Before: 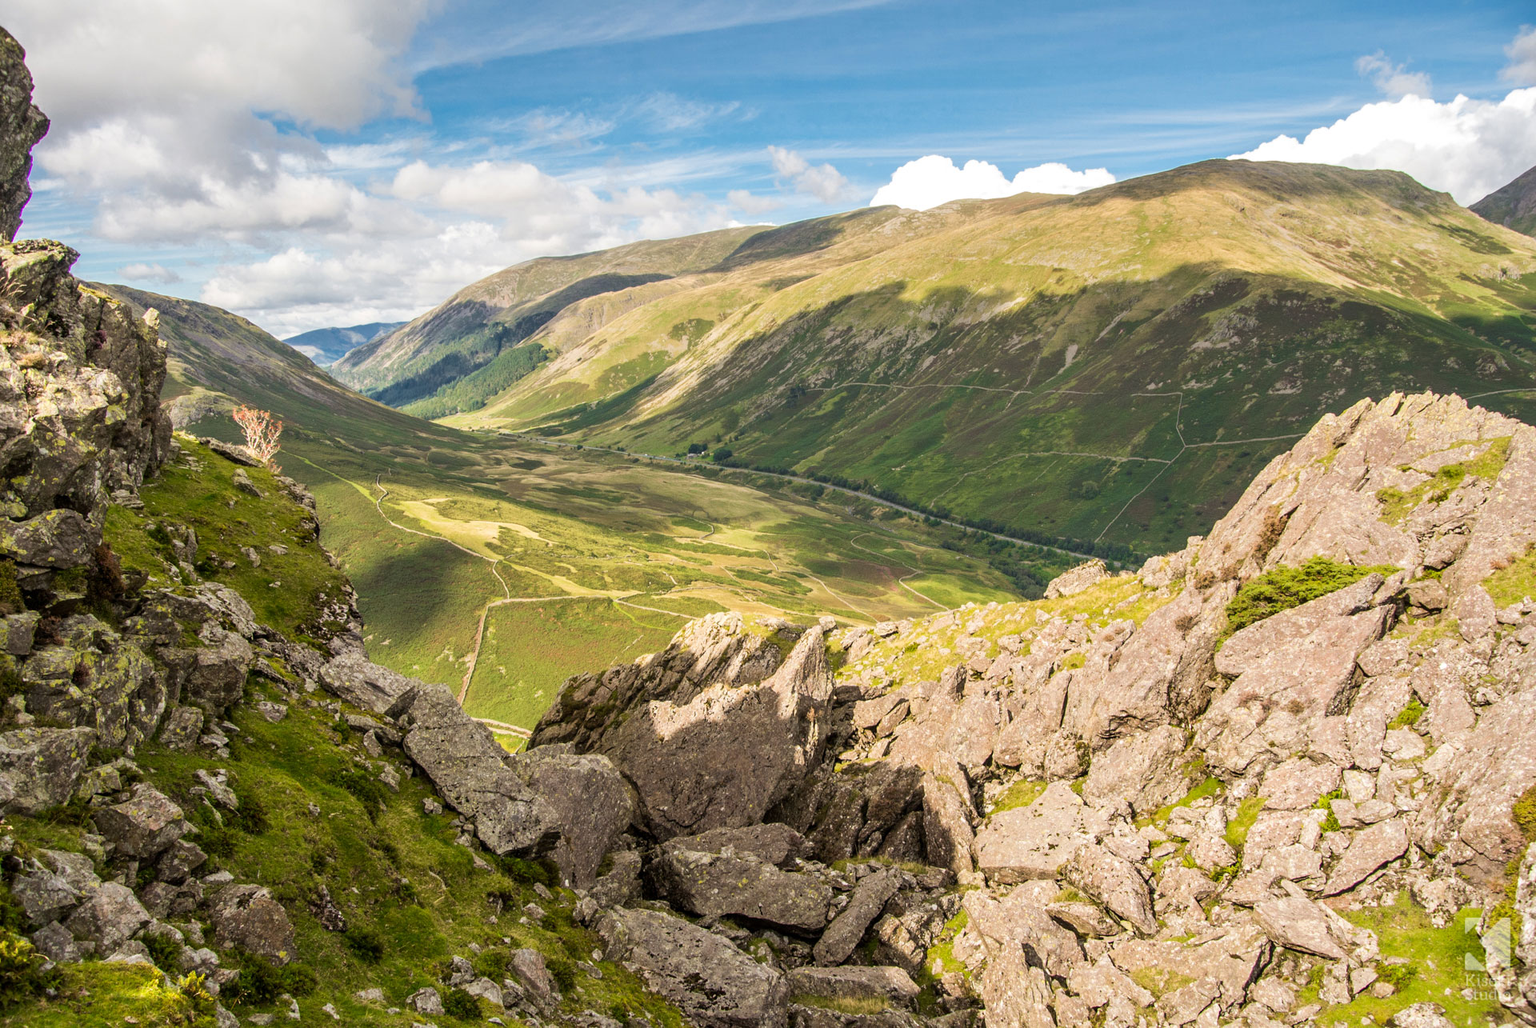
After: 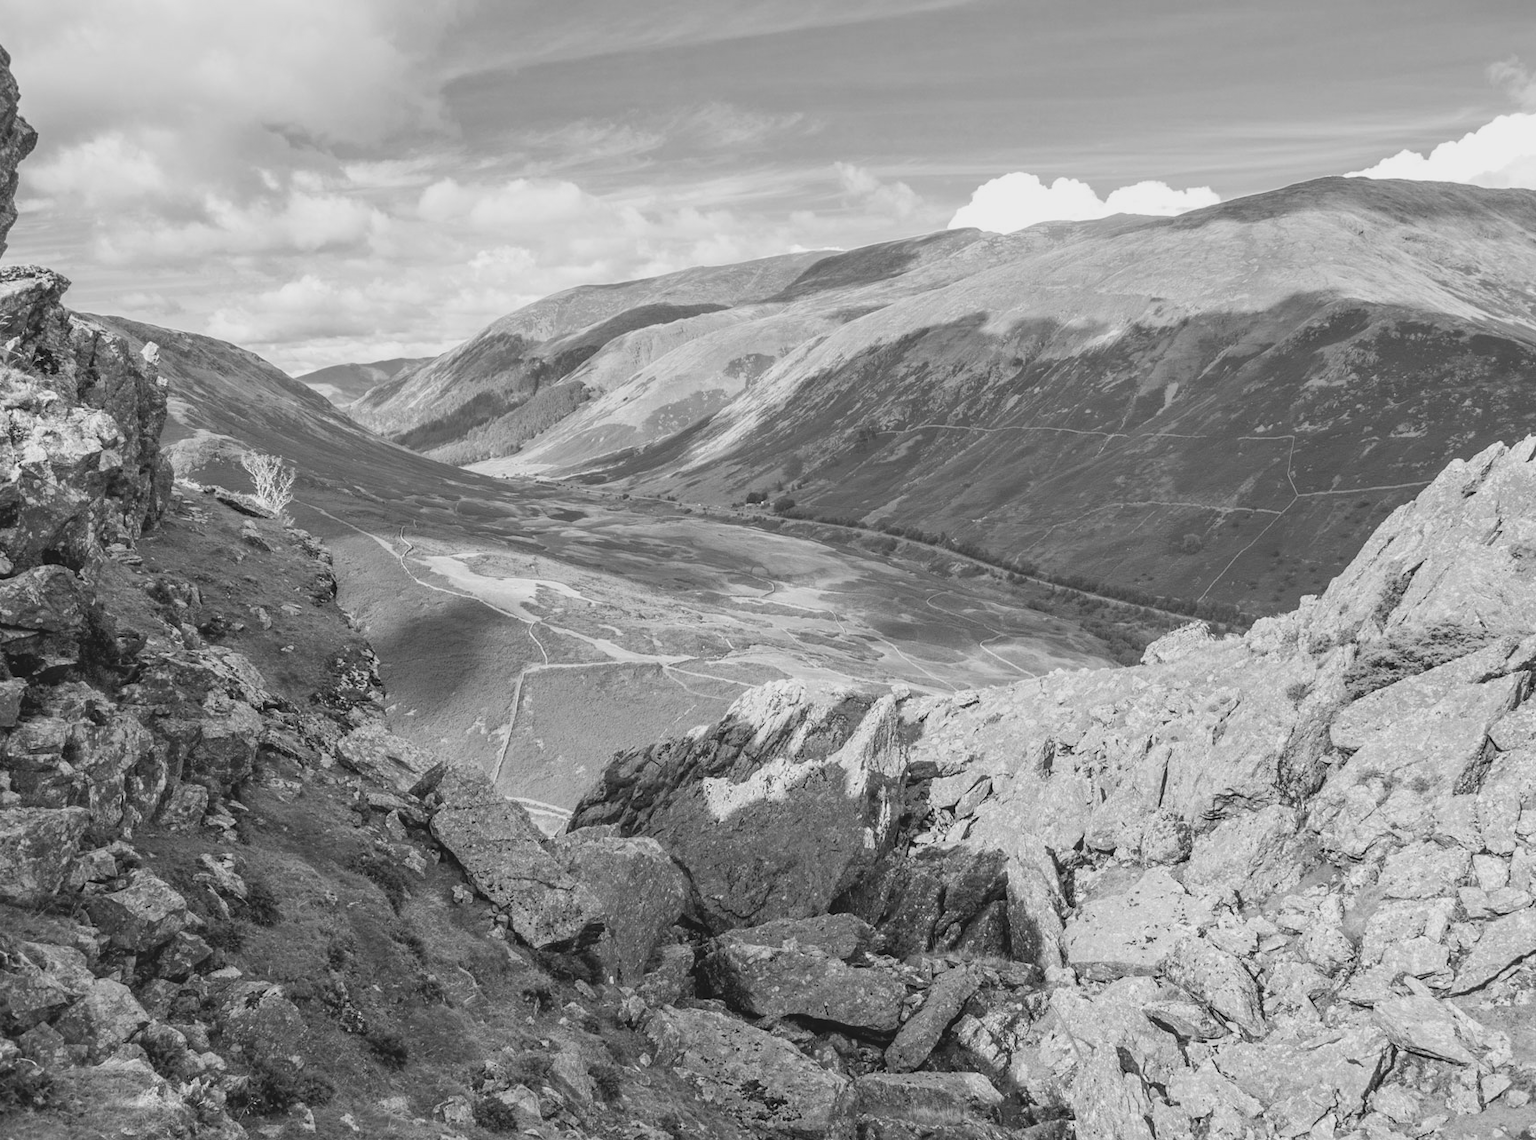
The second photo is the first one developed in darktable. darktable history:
contrast brightness saturation: contrast -0.15, brightness 0.05, saturation -0.12
monochrome: on, module defaults
crop and rotate: left 1.088%, right 8.807%
